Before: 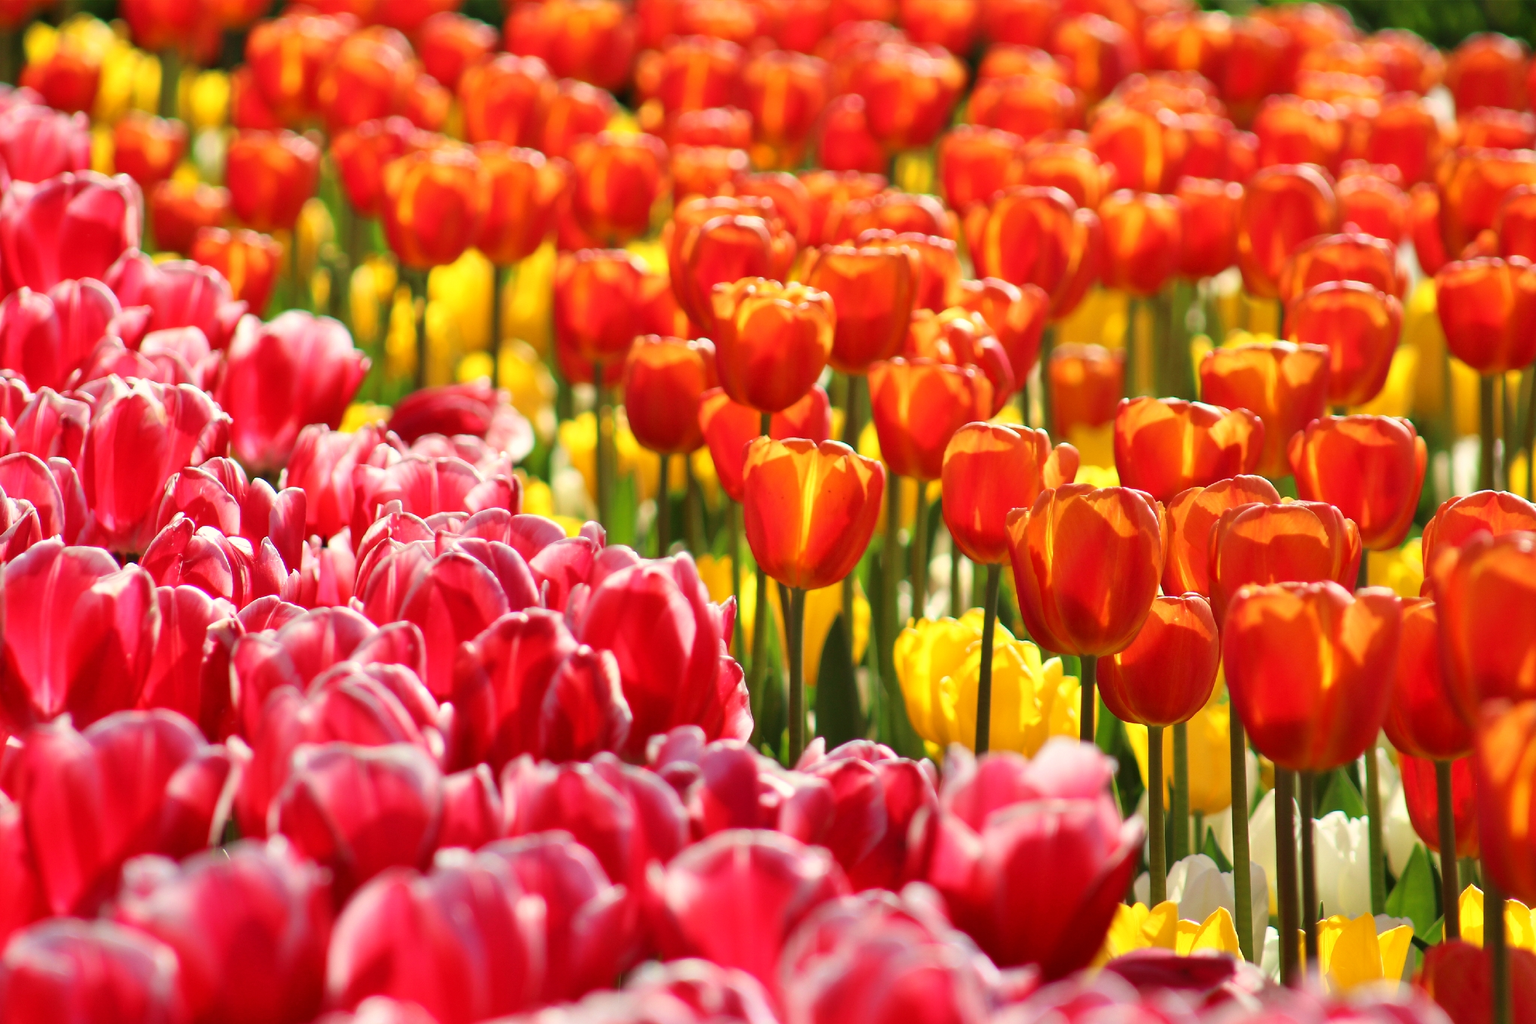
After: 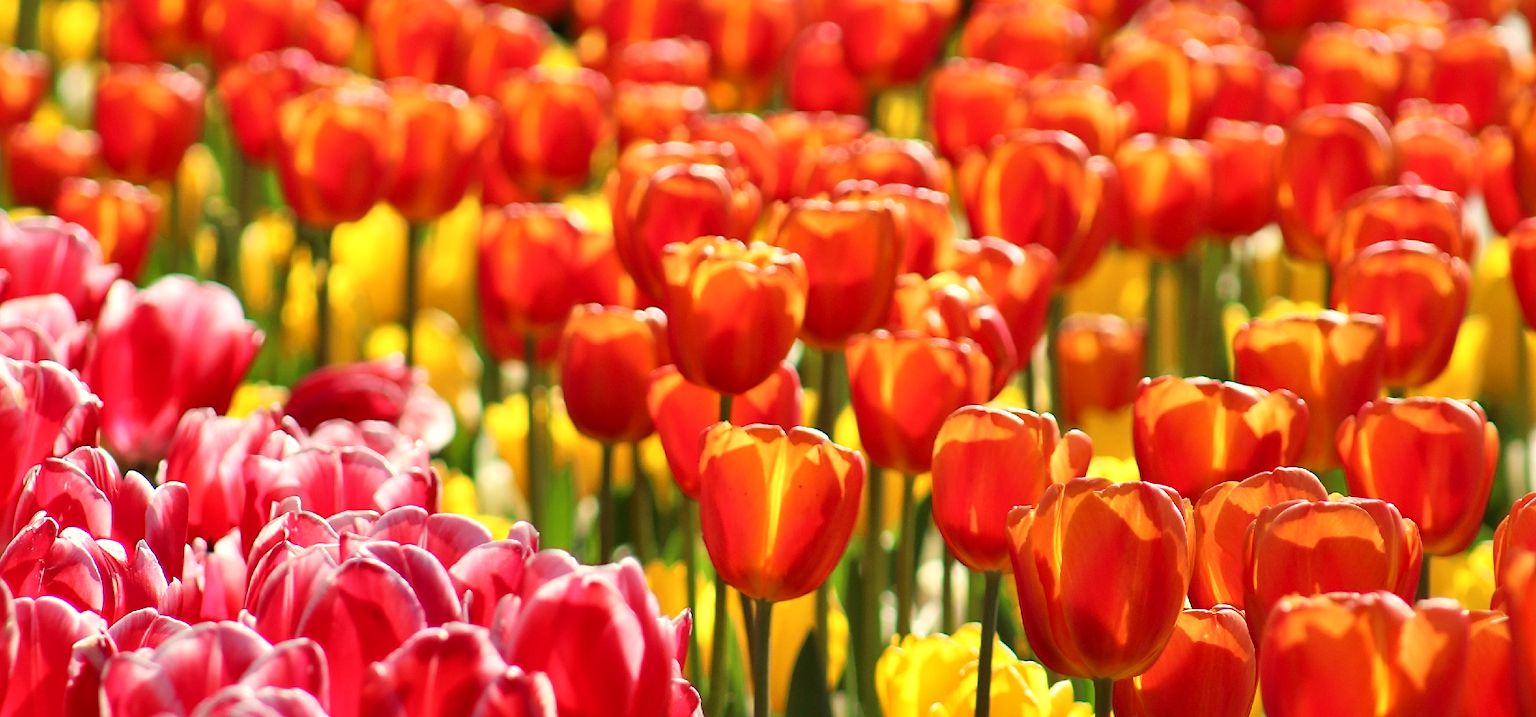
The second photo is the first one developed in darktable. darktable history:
crop and rotate: left 9.456%, top 7.353%, right 4.977%, bottom 32.686%
local contrast: mode bilateral grid, contrast 20, coarseness 50, detail 119%, midtone range 0.2
sharpen: amount 0.207
